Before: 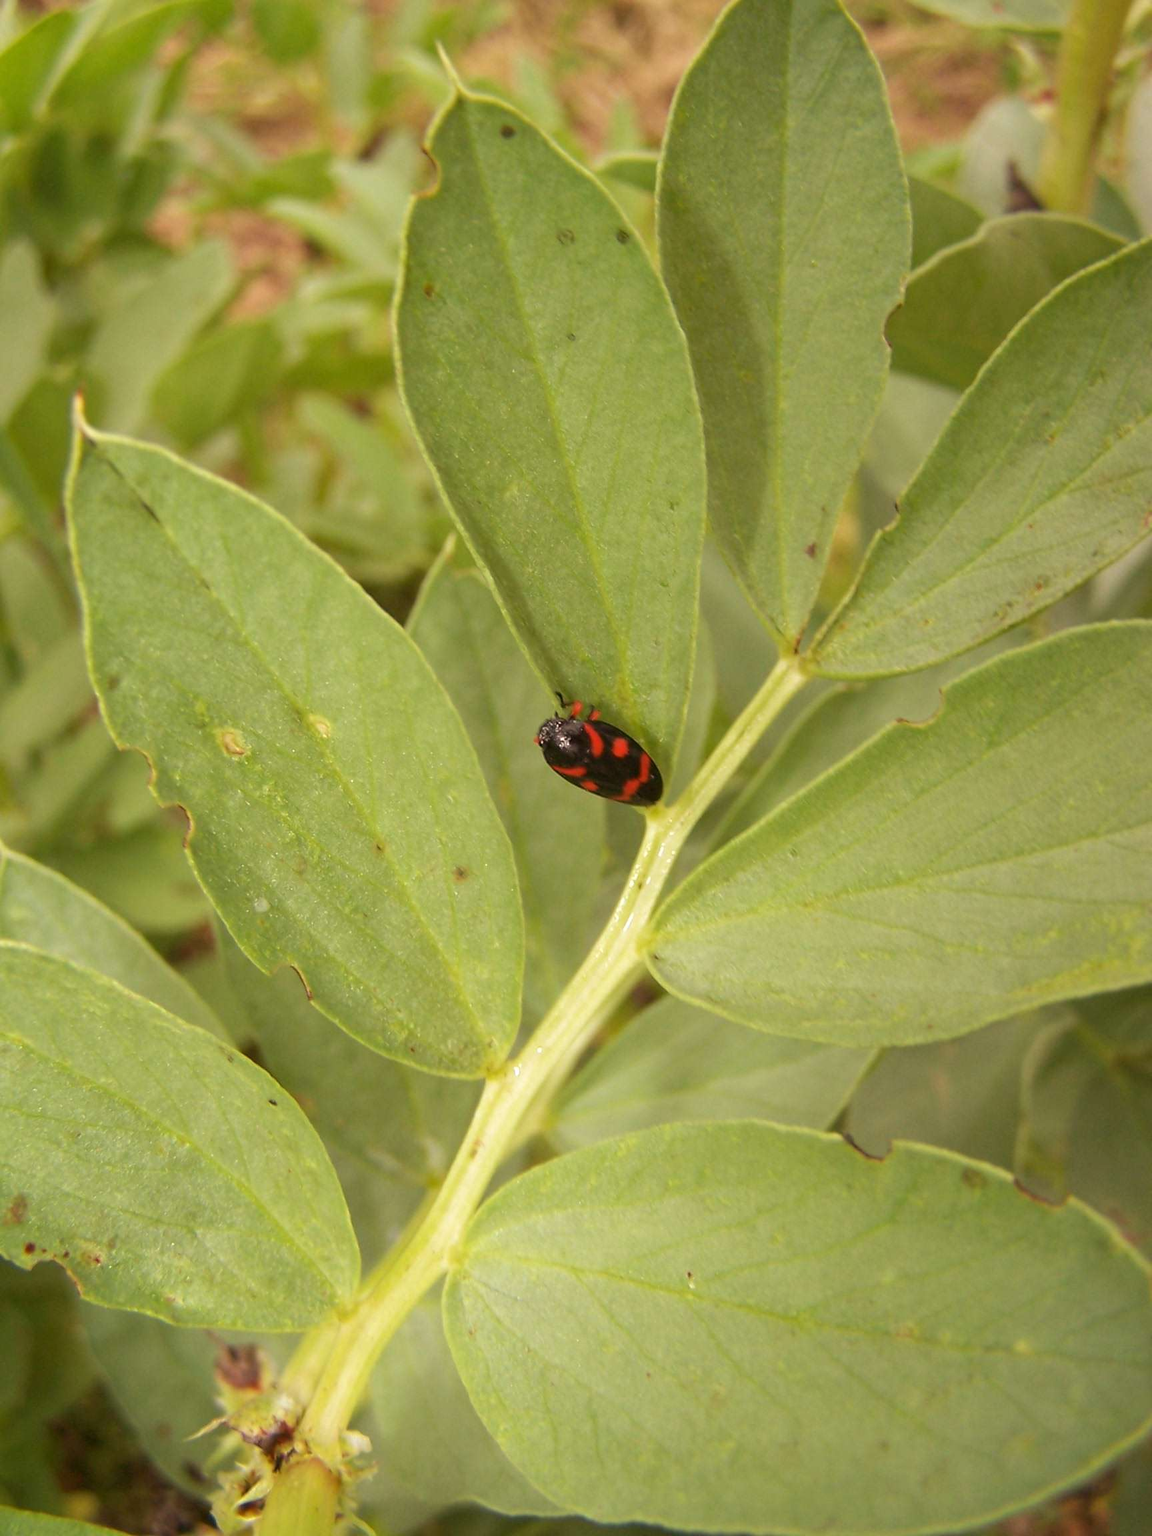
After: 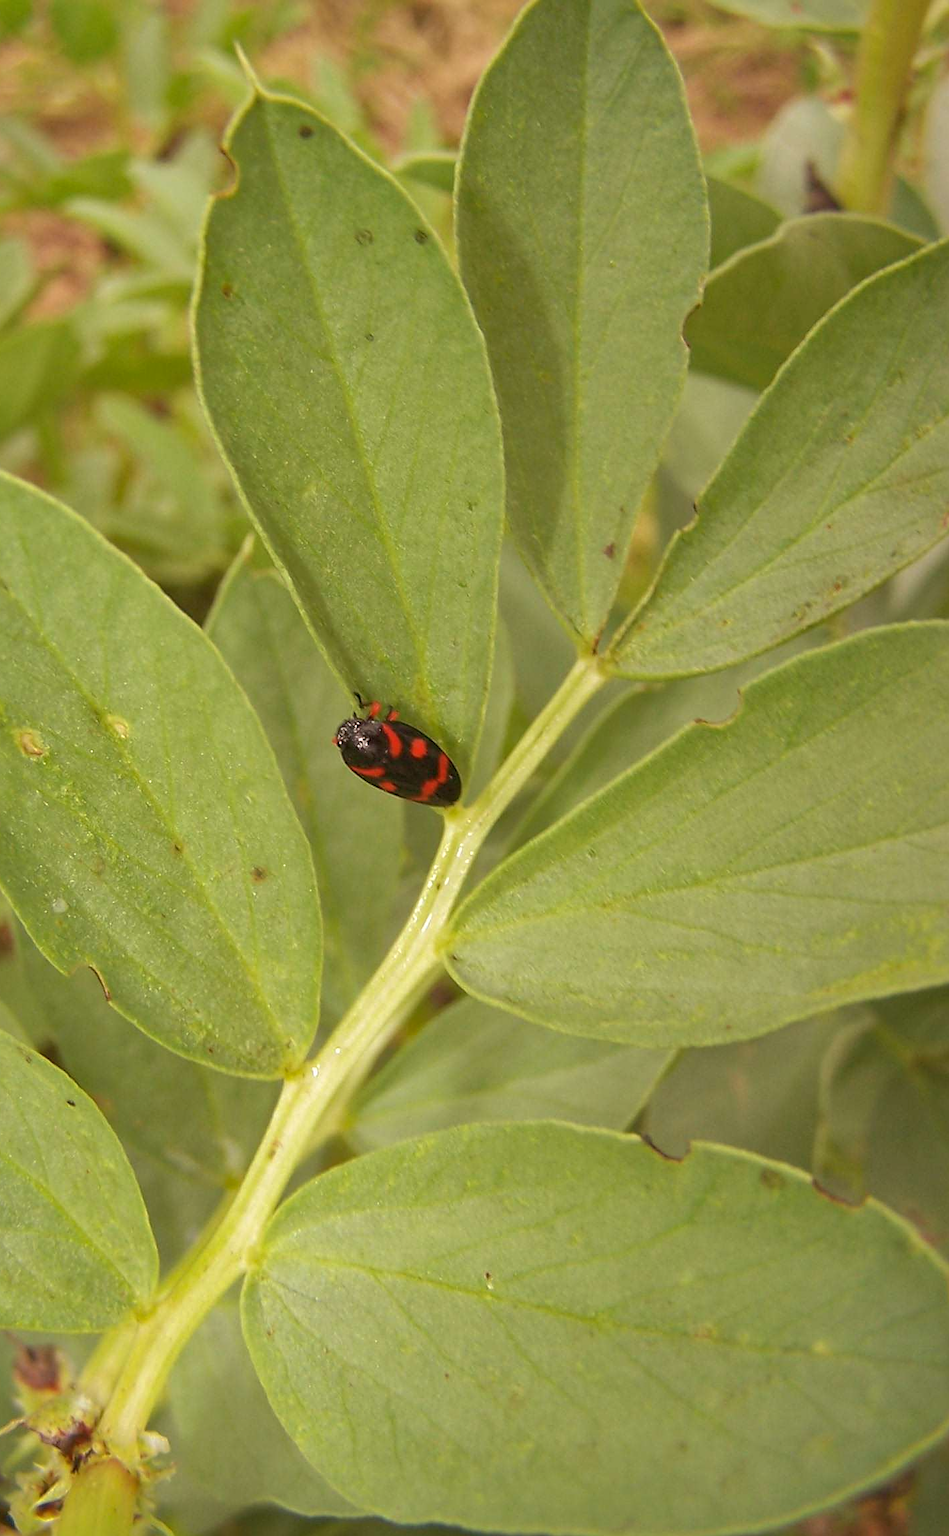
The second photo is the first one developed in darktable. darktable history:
sharpen: on, module defaults
crop: left 17.582%, bottom 0.031%
shadows and highlights: on, module defaults
